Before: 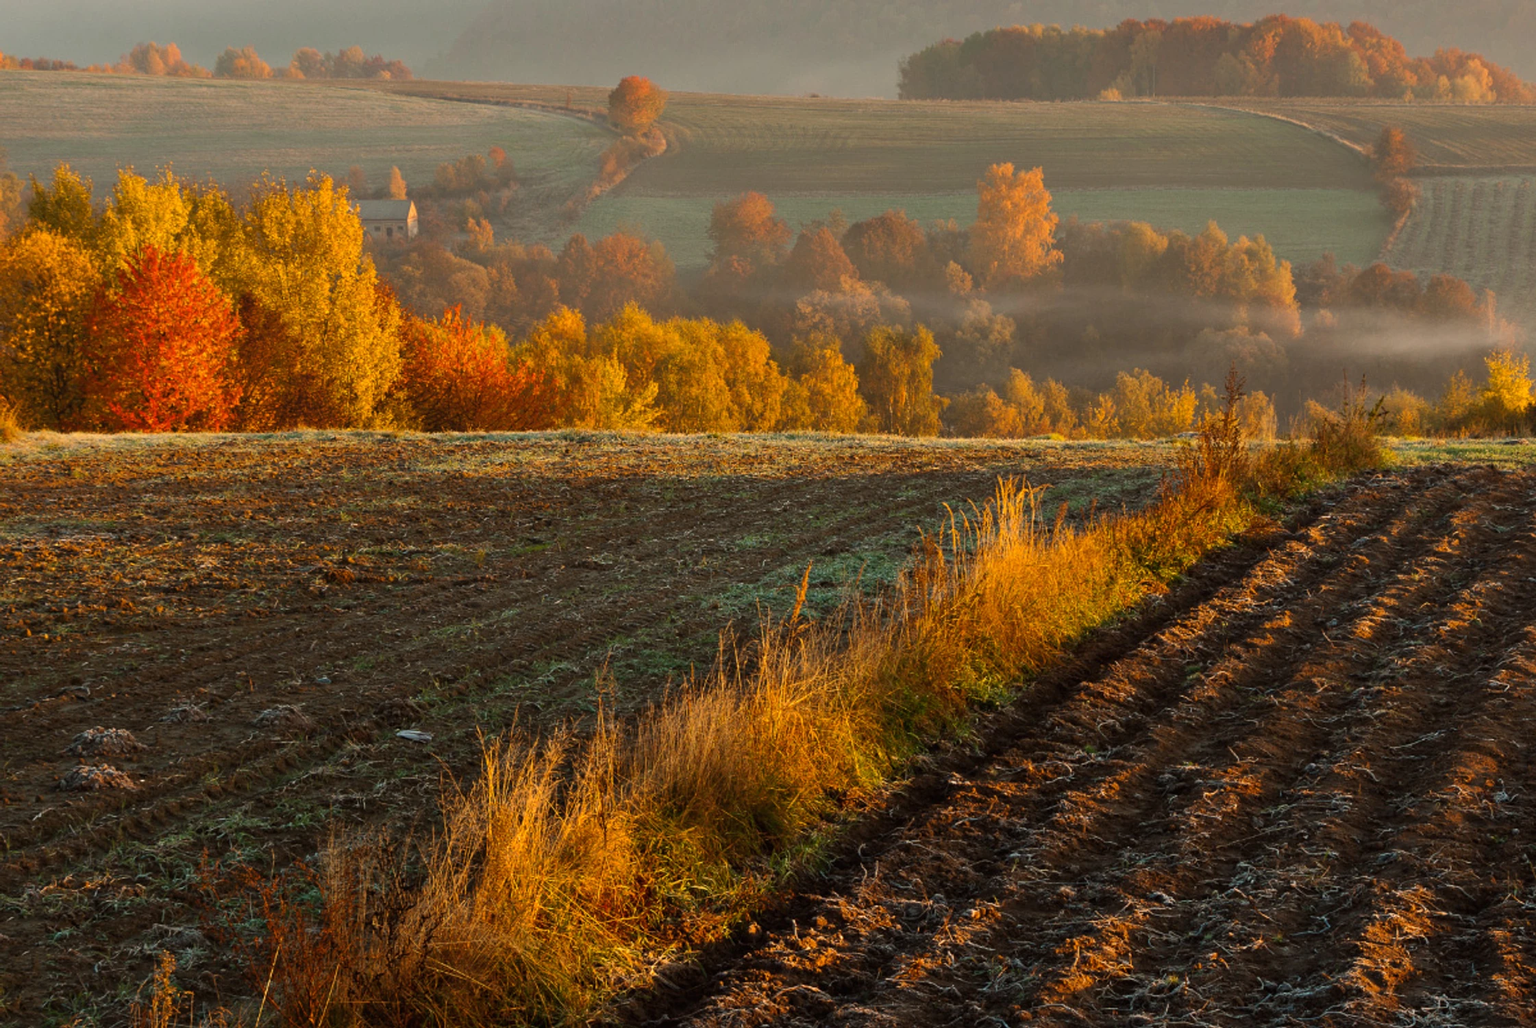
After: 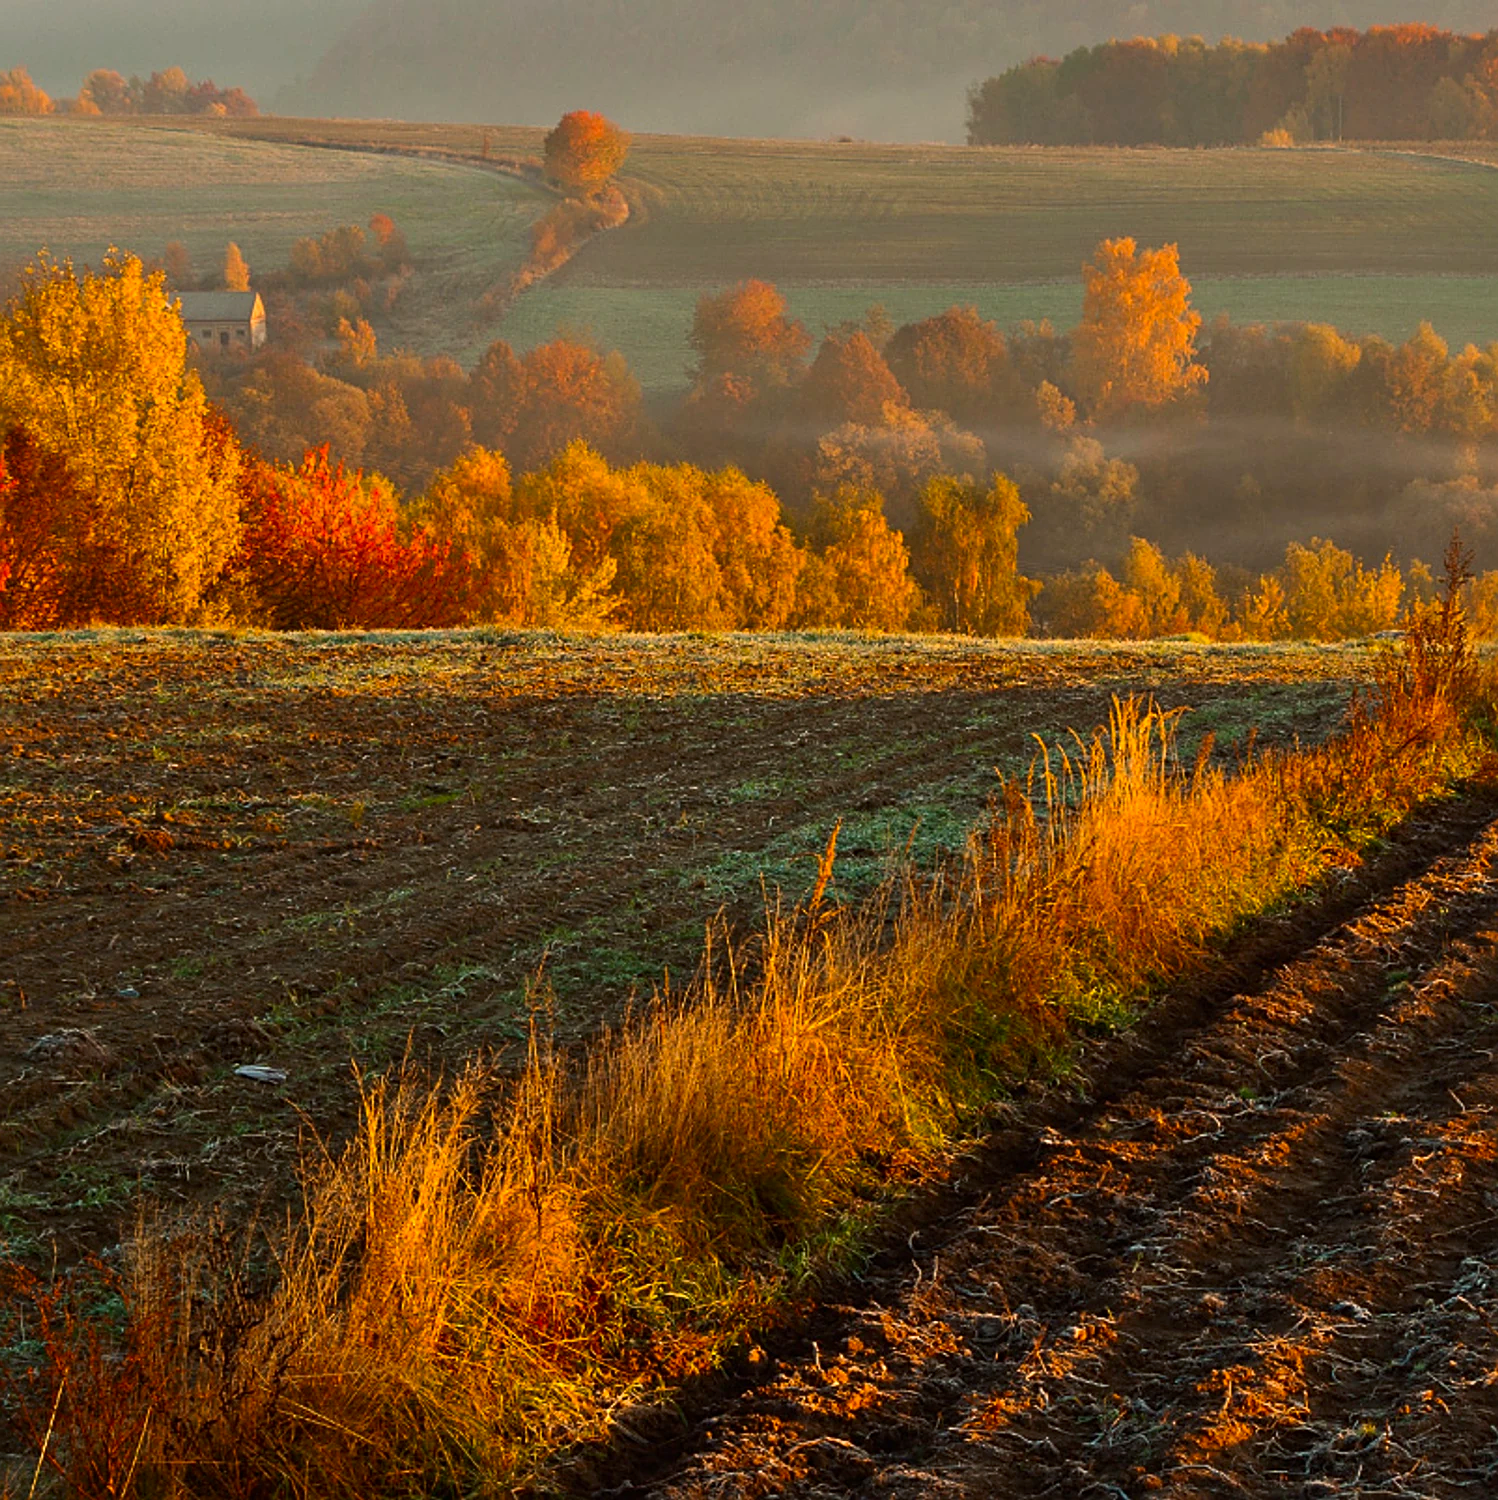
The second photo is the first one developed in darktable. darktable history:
sharpen: amount 0.499
contrast brightness saturation: contrast 0.087, saturation 0.274
crop: left 15.369%, right 17.809%
